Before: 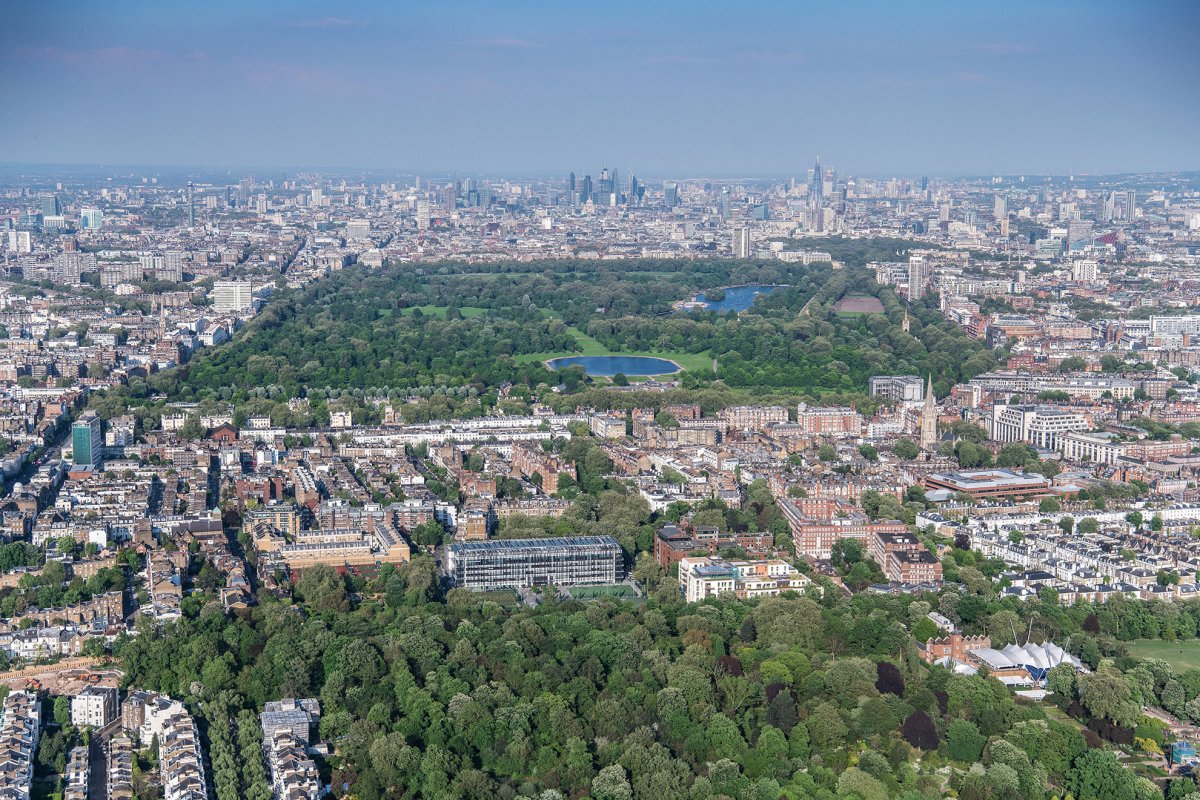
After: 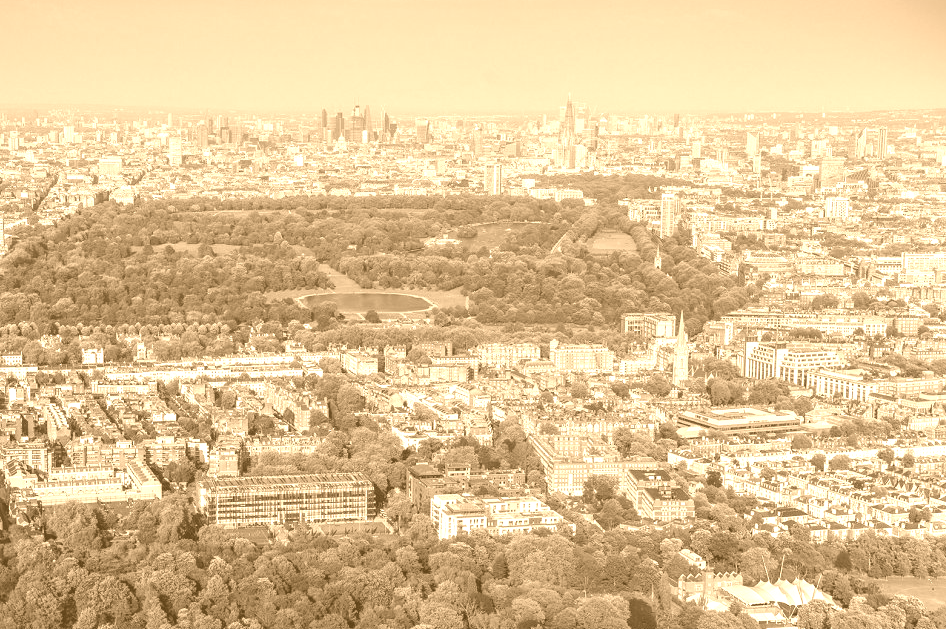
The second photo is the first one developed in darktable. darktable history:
crop and rotate: left 20.74%, top 7.912%, right 0.375%, bottom 13.378%
colorize: hue 28.8°, source mix 100%
